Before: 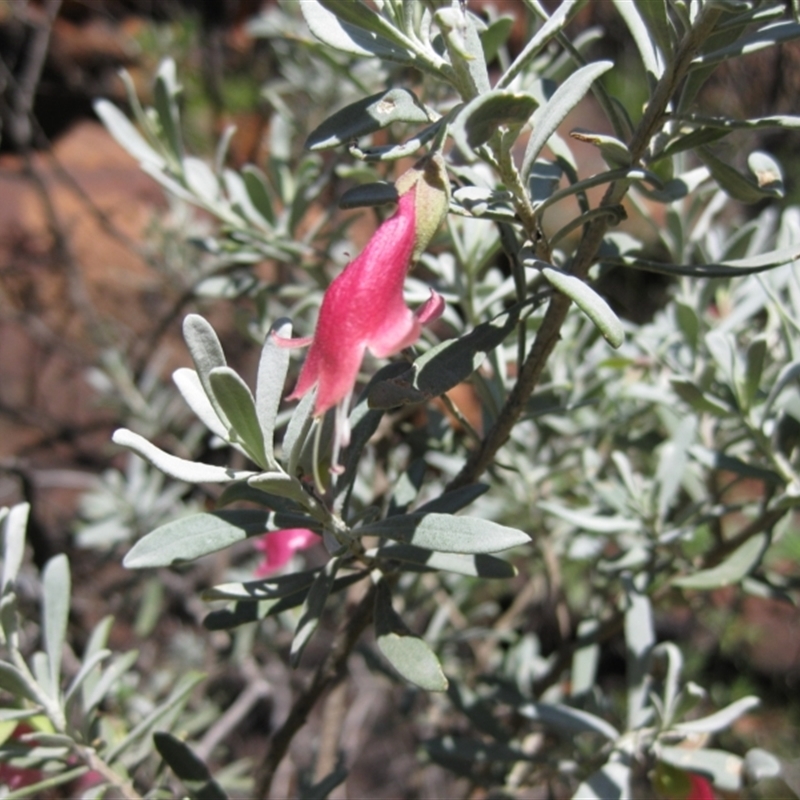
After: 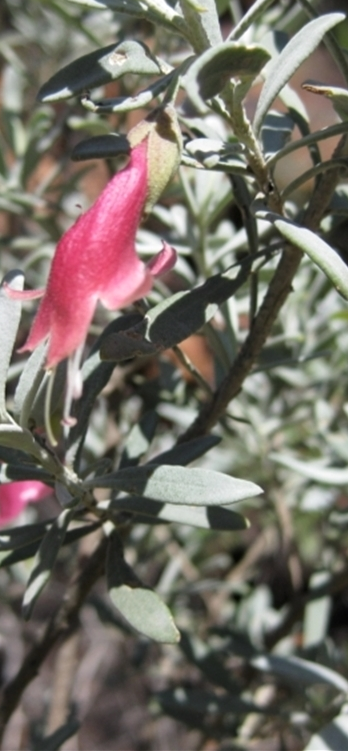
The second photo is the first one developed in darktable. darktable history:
contrast brightness saturation: saturation -0.061
local contrast: mode bilateral grid, contrast 21, coarseness 50, detail 119%, midtone range 0.2
crop: left 33.602%, top 6.007%, right 22.795%
